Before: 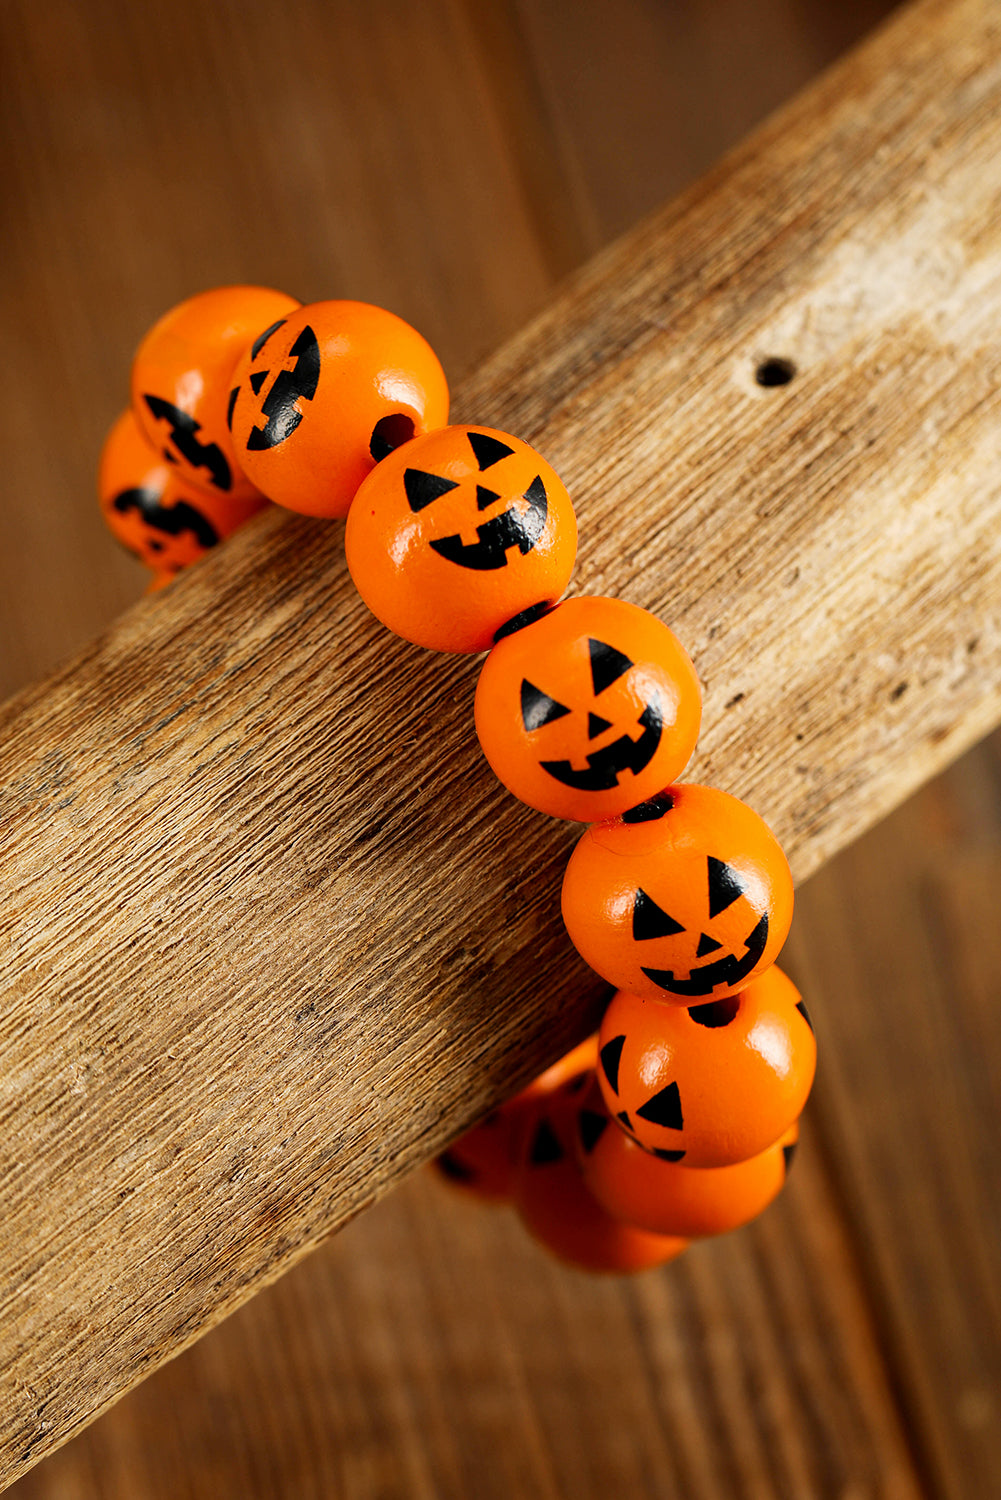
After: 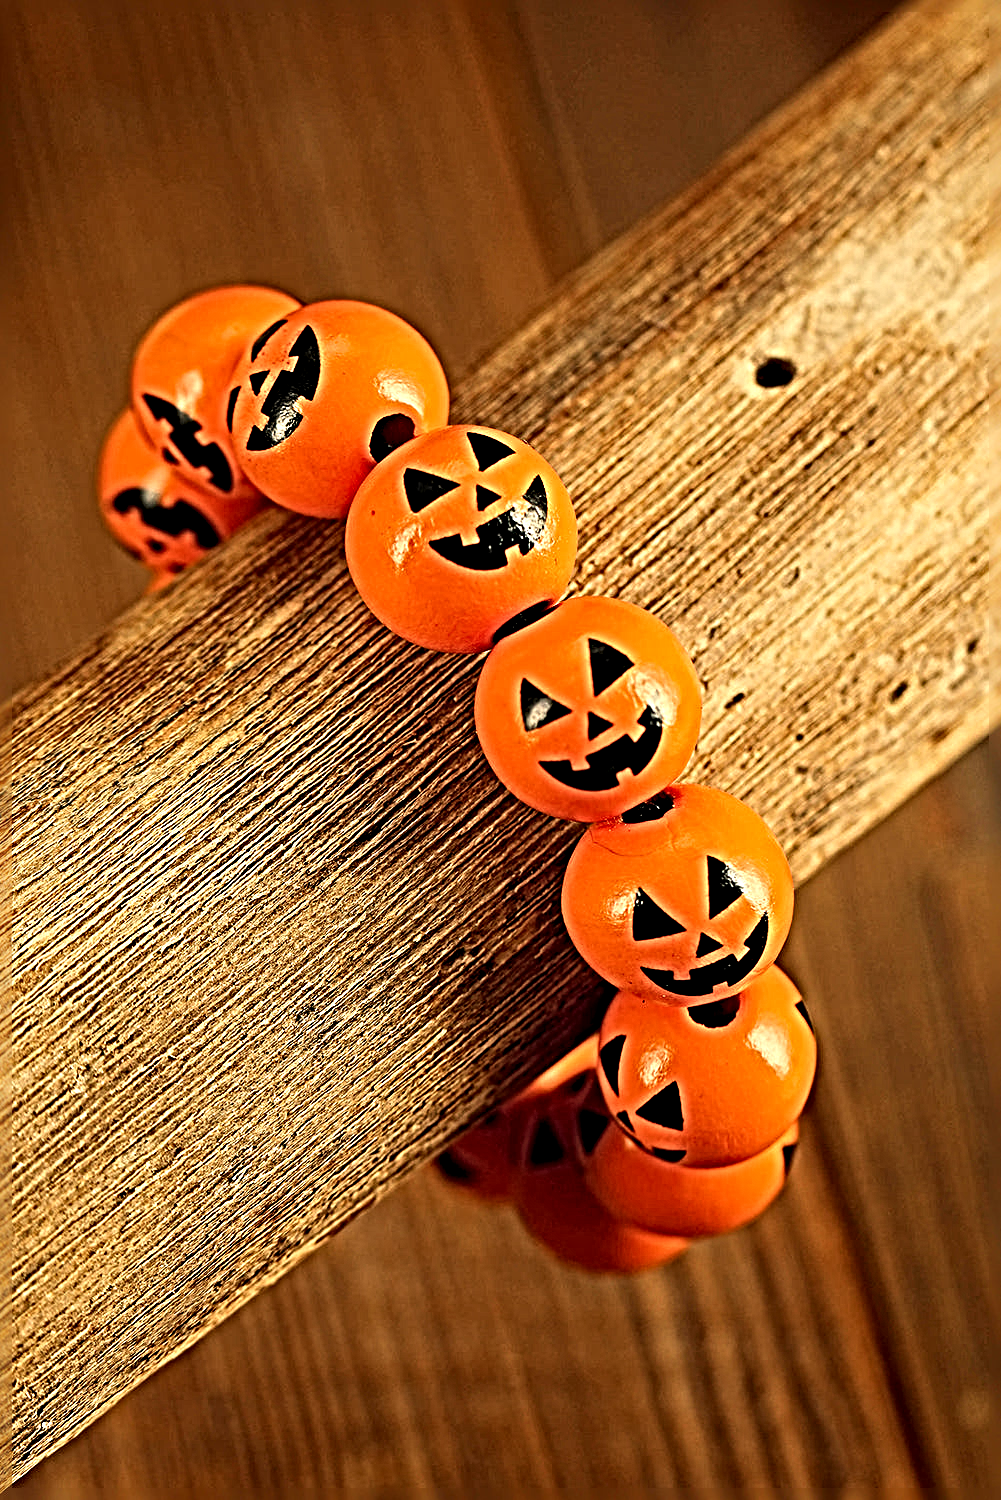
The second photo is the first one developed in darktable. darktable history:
exposure: black level correction 0.001, compensate highlight preservation false
sharpen: radius 6.3, amount 1.8, threshold 0
white balance: red 1.08, blue 0.791
